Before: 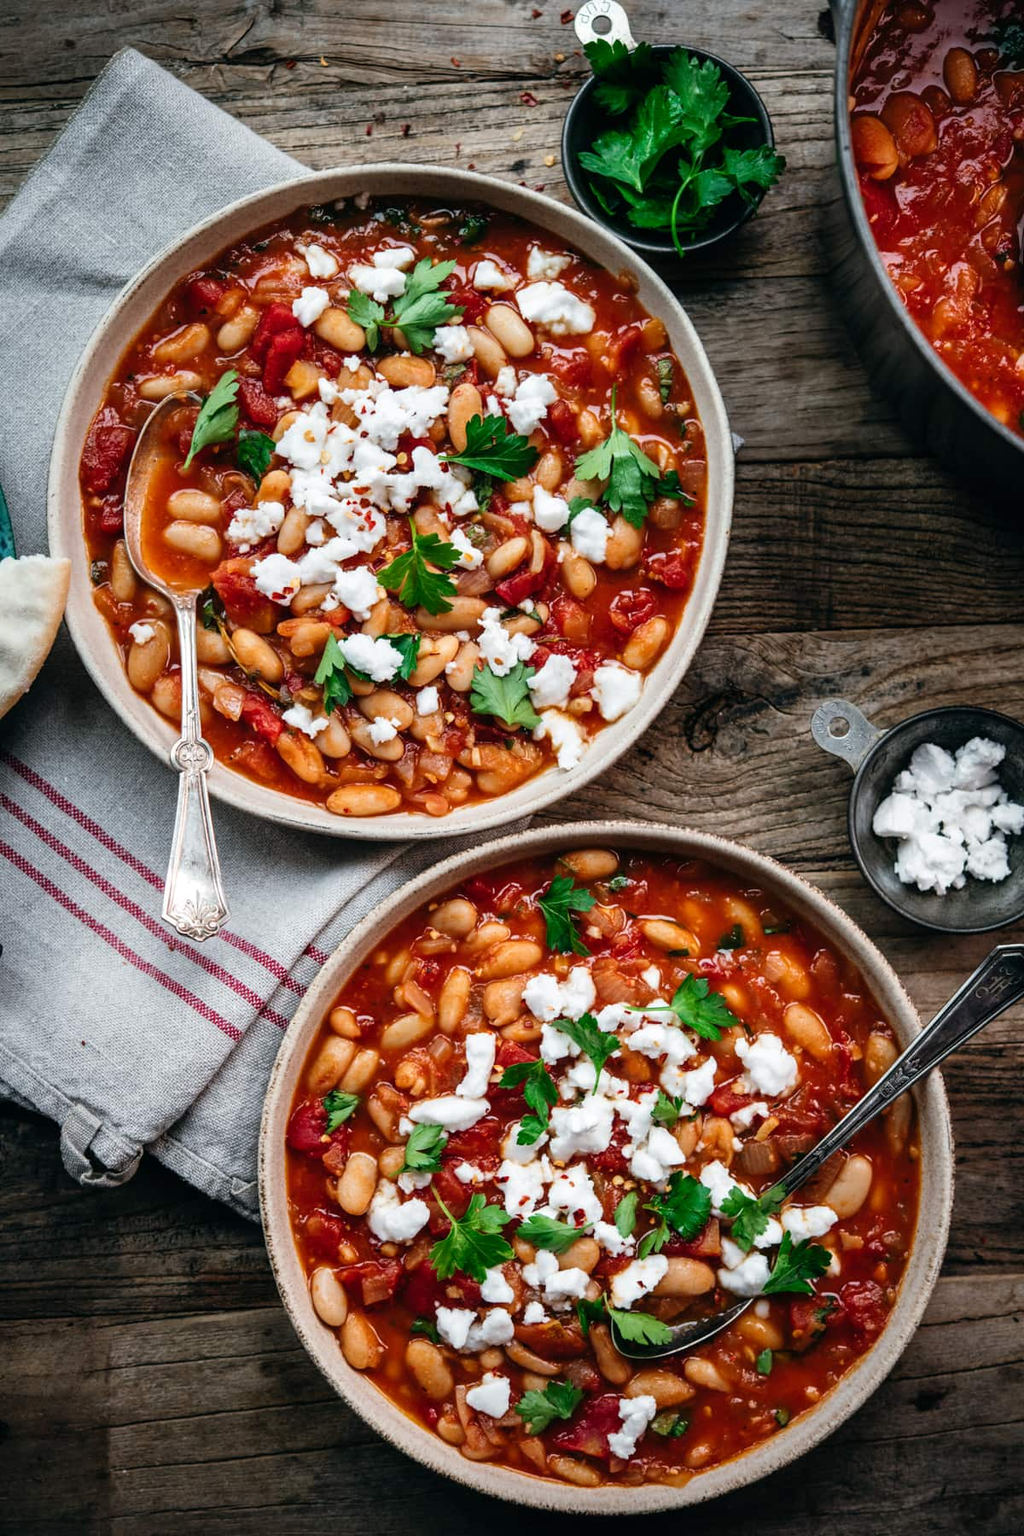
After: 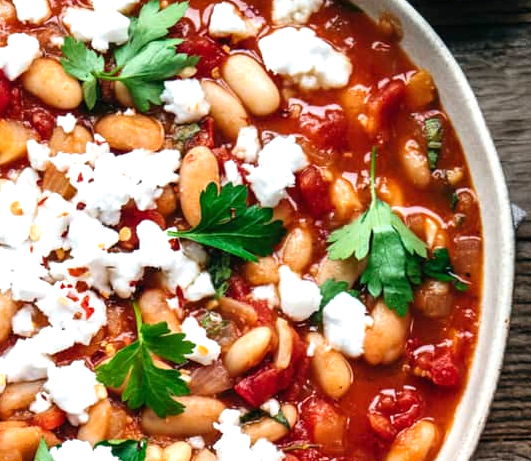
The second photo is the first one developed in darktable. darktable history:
exposure: black level correction 0, exposure 0.499 EV, compensate highlight preservation false
crop: left 28.915%, top 16.837%, right 26.814%, bottom 57.497%
